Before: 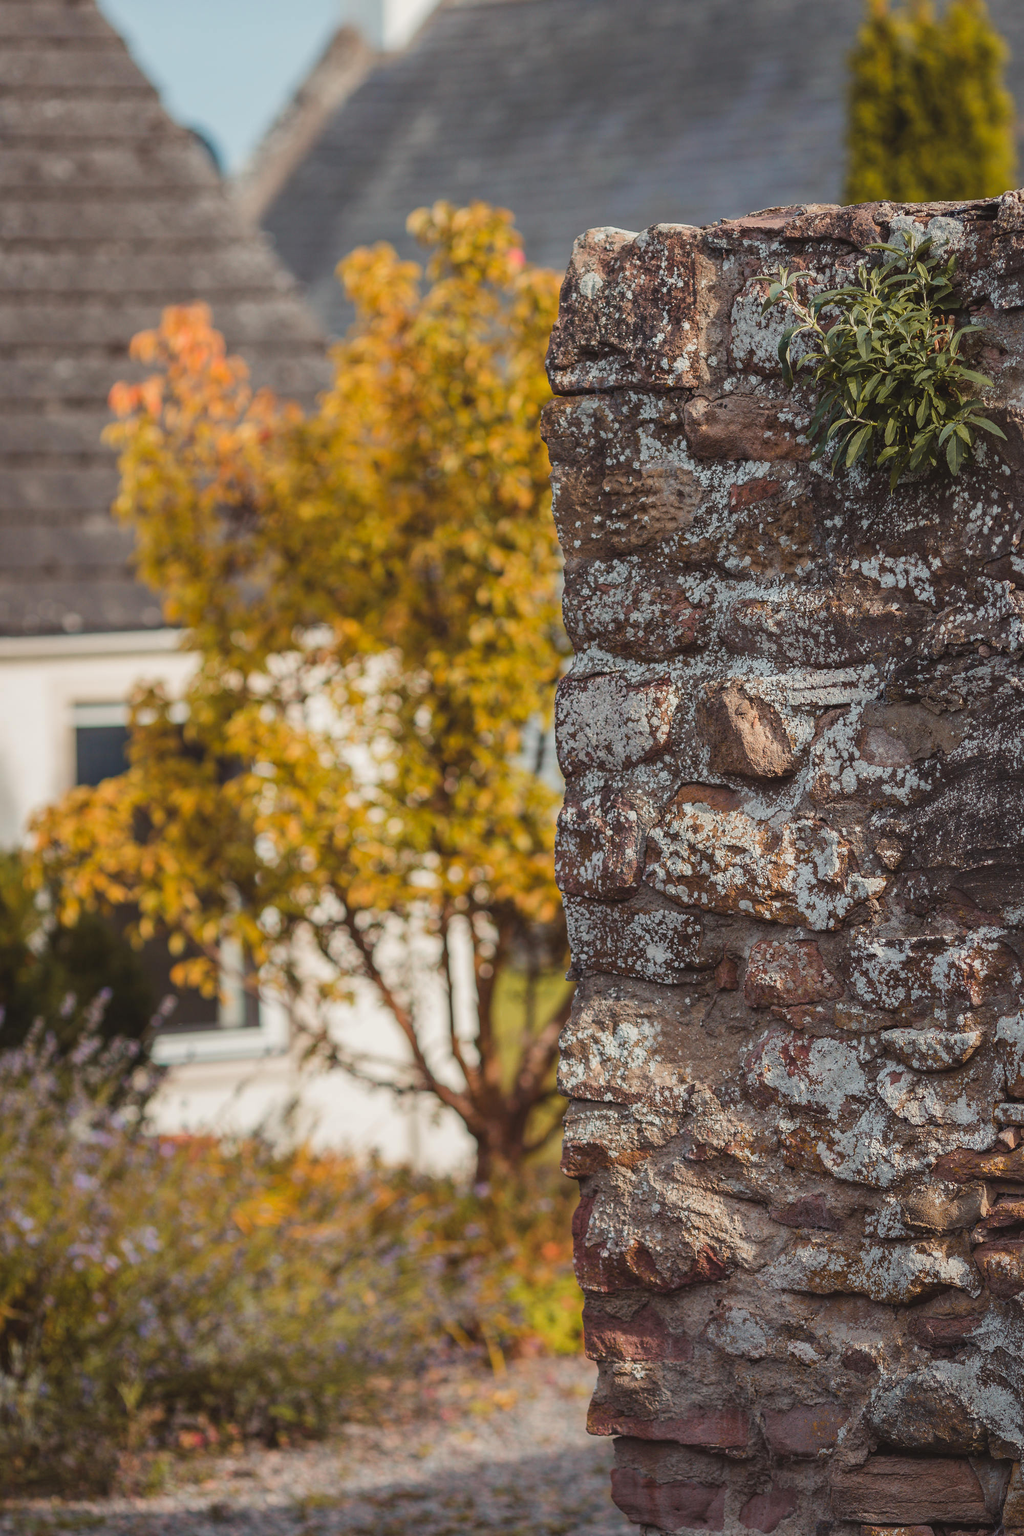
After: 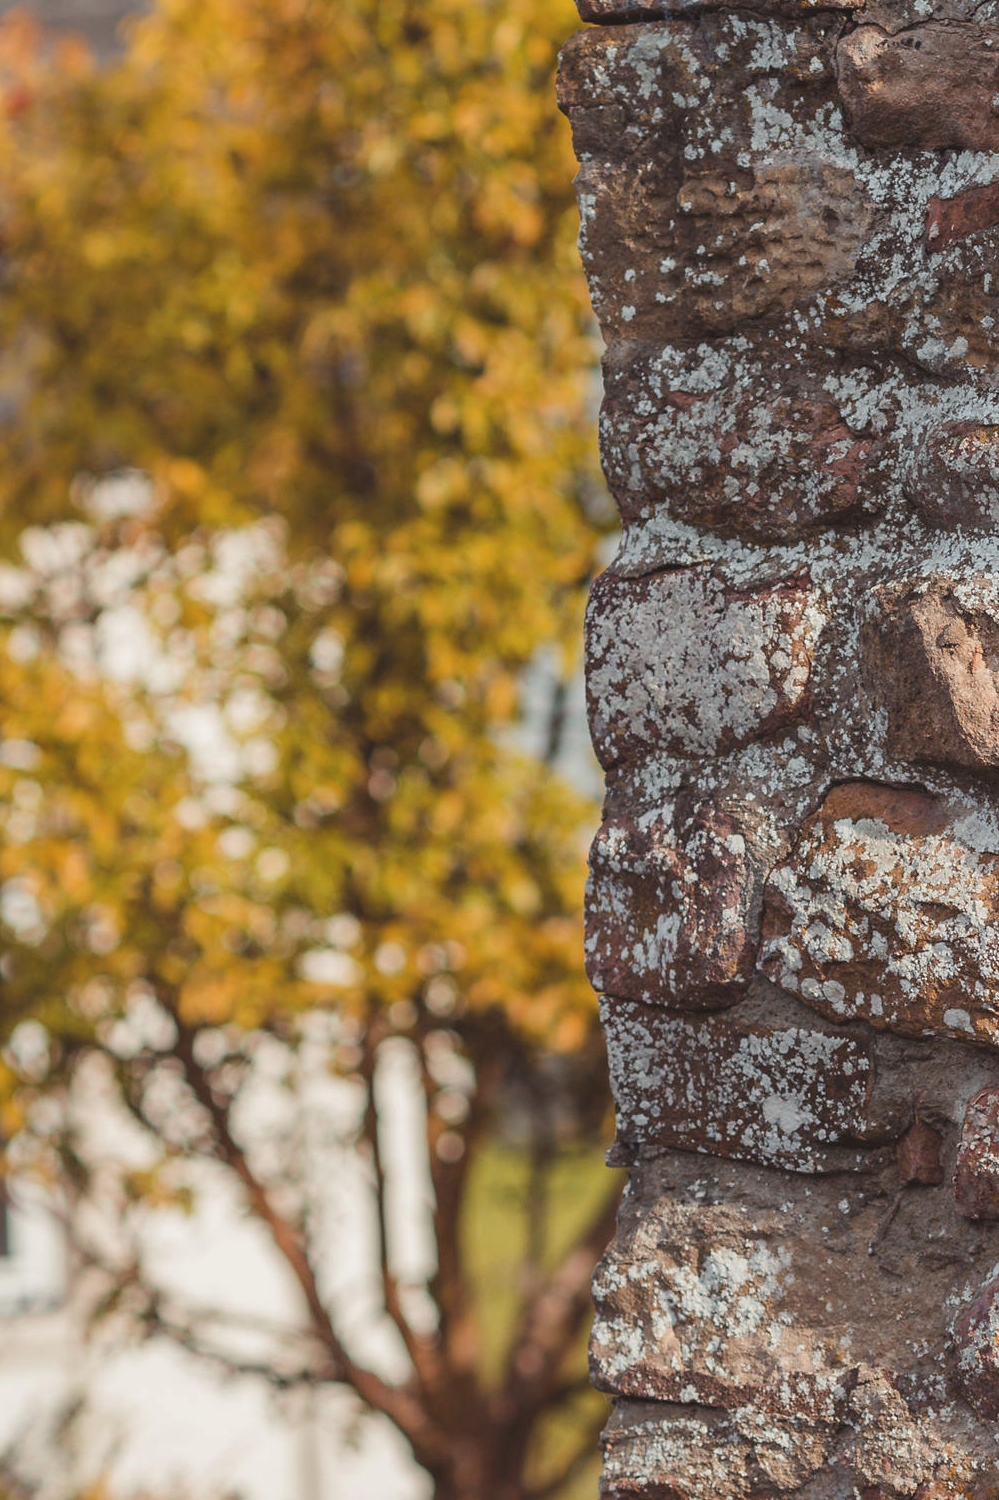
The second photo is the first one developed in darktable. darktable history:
color zones: curves: ch0 [(0, 0.613) (0.01, 0.613) (0.245, 0.448) (0.498, 0.529) (0.642, 0.665) (0.879, 0.777) (0.99, 0.613)]; ch1 [(0, 0) (0.143, 0) (0.286, 0) (0.429, 0) (0.571, 0) (0.714, 0) (0.857, 0)], mix -93.41%
crop: left 25%, top 25%, right 25%, bottom 25%
exposure: black level correction -0.003, exposure 0.04 EV, compensate highlight preservation false
